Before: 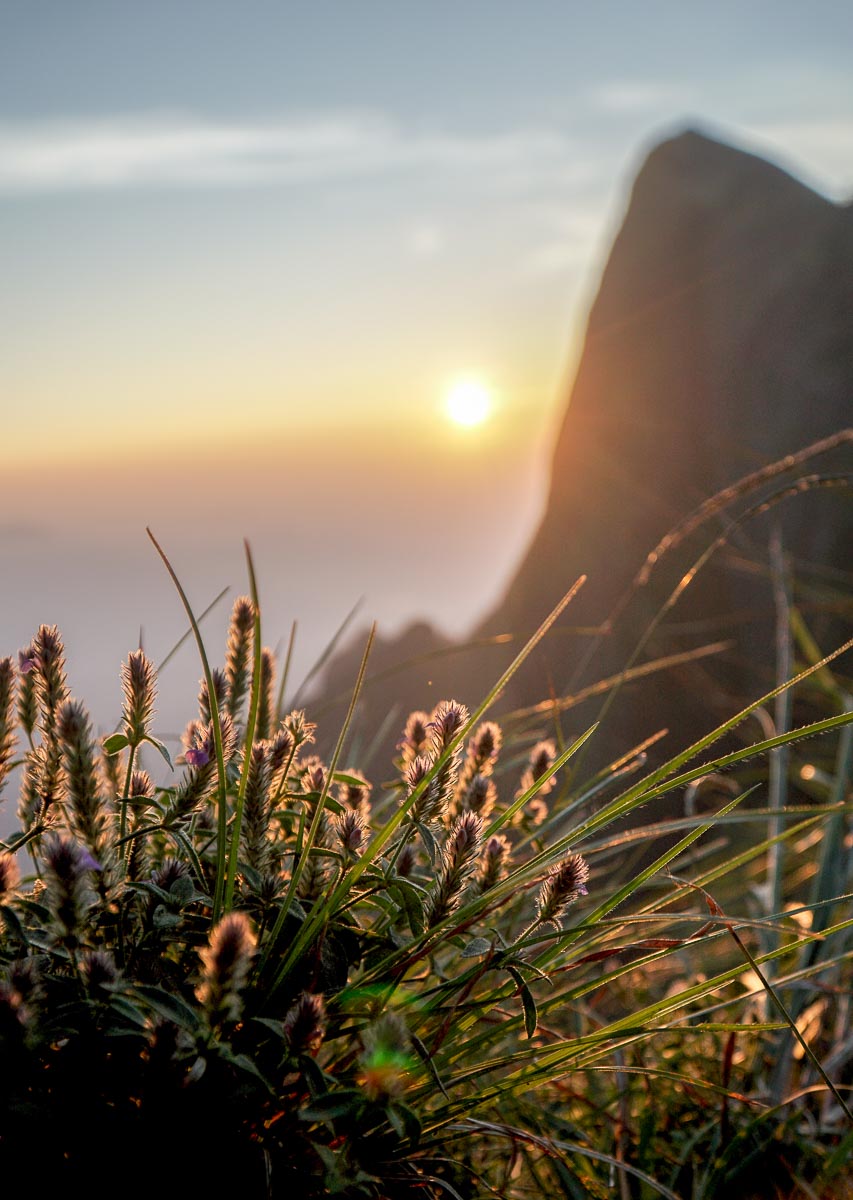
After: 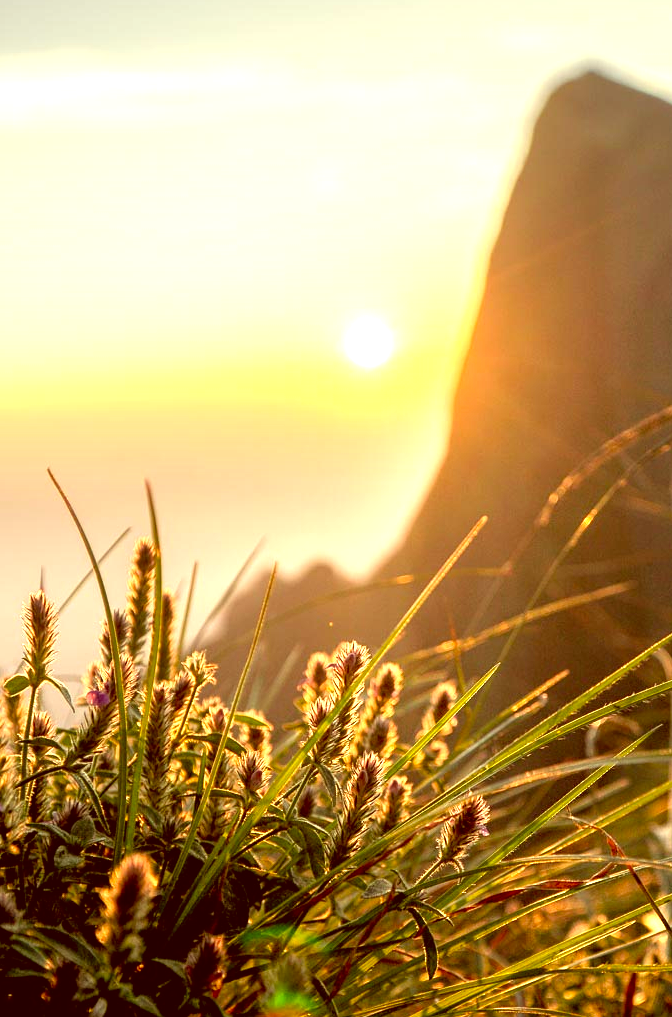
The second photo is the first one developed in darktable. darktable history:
exposure: black level correction 0, exposure 1.106 EV, compensate highlight preservation false
crop: left 11.657%, top 4.919%, right 9.562%, bottom 10.261%
color correction: highlights a* 1.09, highlights b* 24.77, shadows a* 16.11, shadows b* 24.76
